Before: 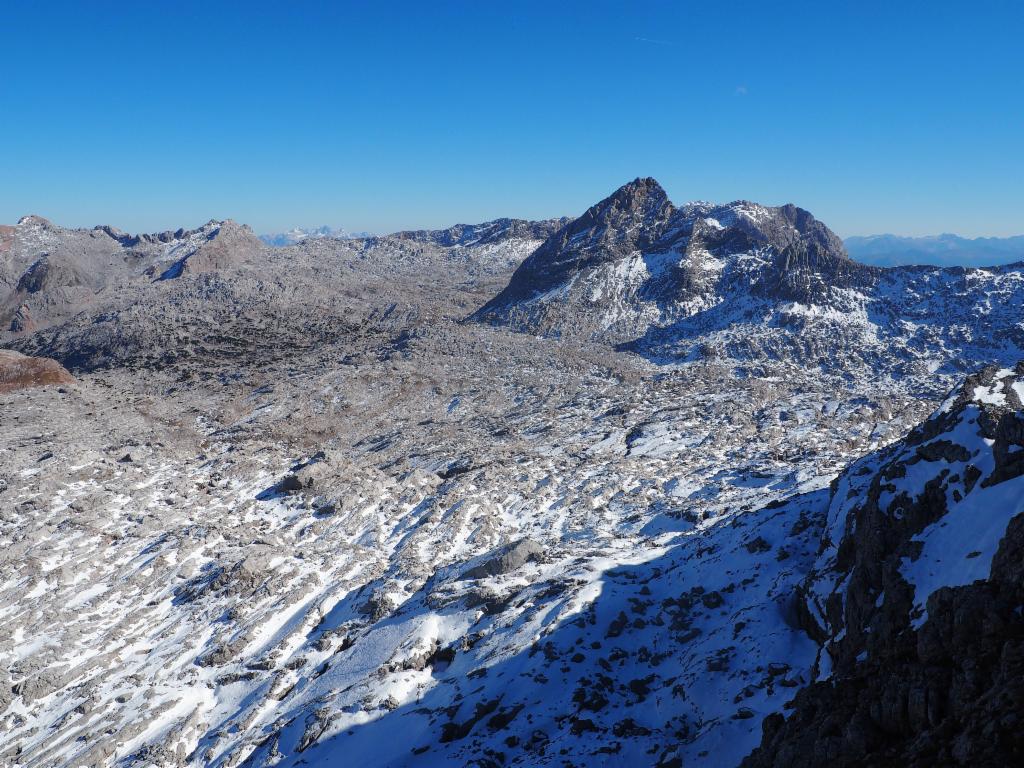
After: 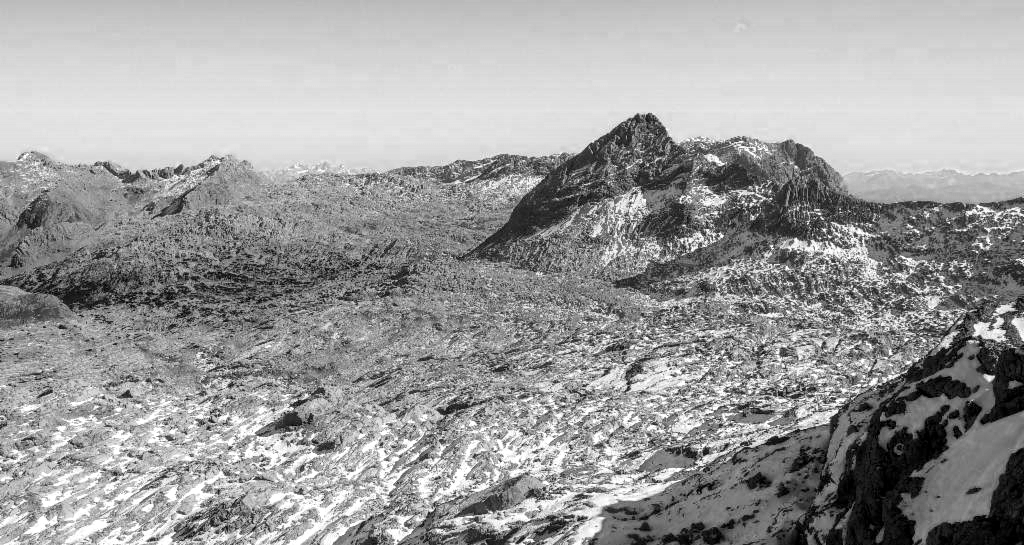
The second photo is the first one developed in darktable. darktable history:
color zones: curves: ch0 [(0, 0.613) (0.01, 0.613) (0.245, 0.448) (0.498, 0.529) (0.642, 0.665) (0.879, 0.777) (0.99, 0.613)]; ch1 [(0, 0) (0.143, 0) (0.286, 0) (0.429, 0) (0.571, 0) (0.714, 0) (0.857, 0)]
local contrast: detail 130%
crop and rotate: top 8.364%, bottom 20.571%
